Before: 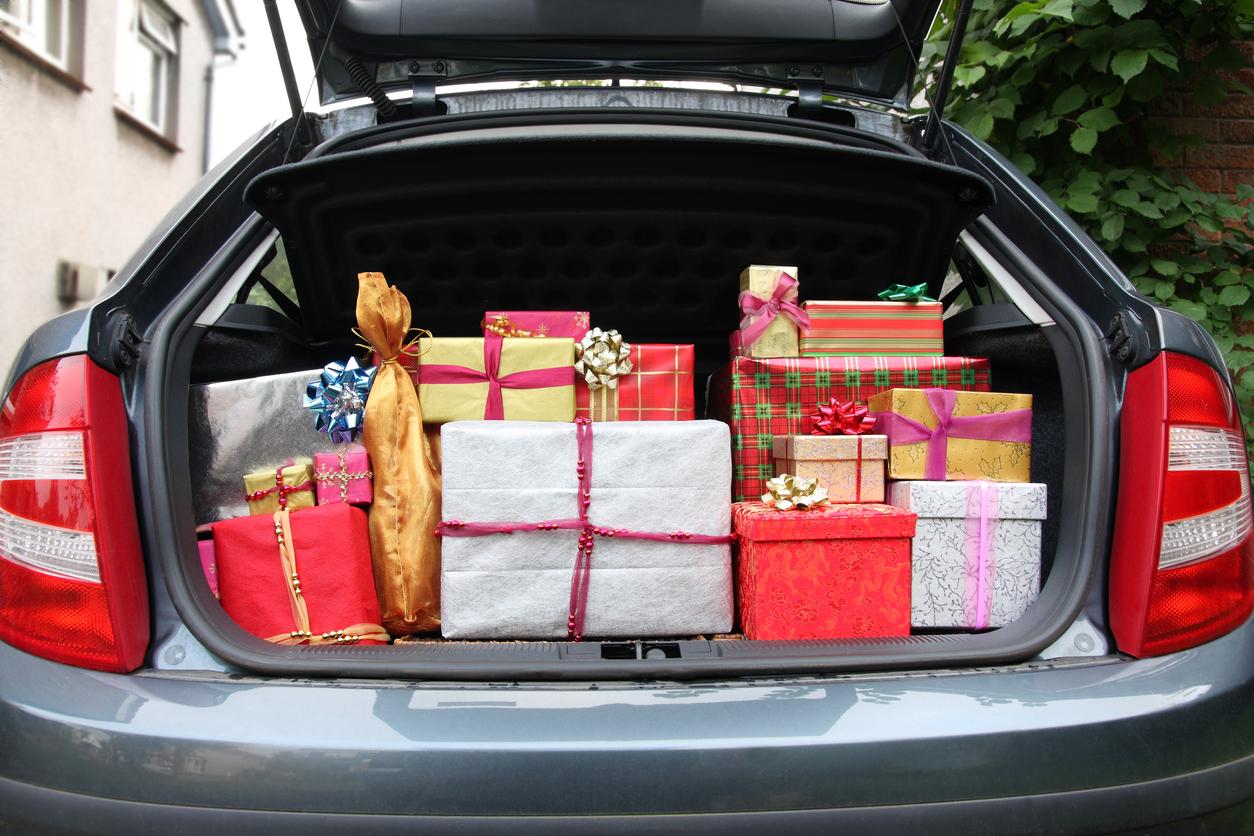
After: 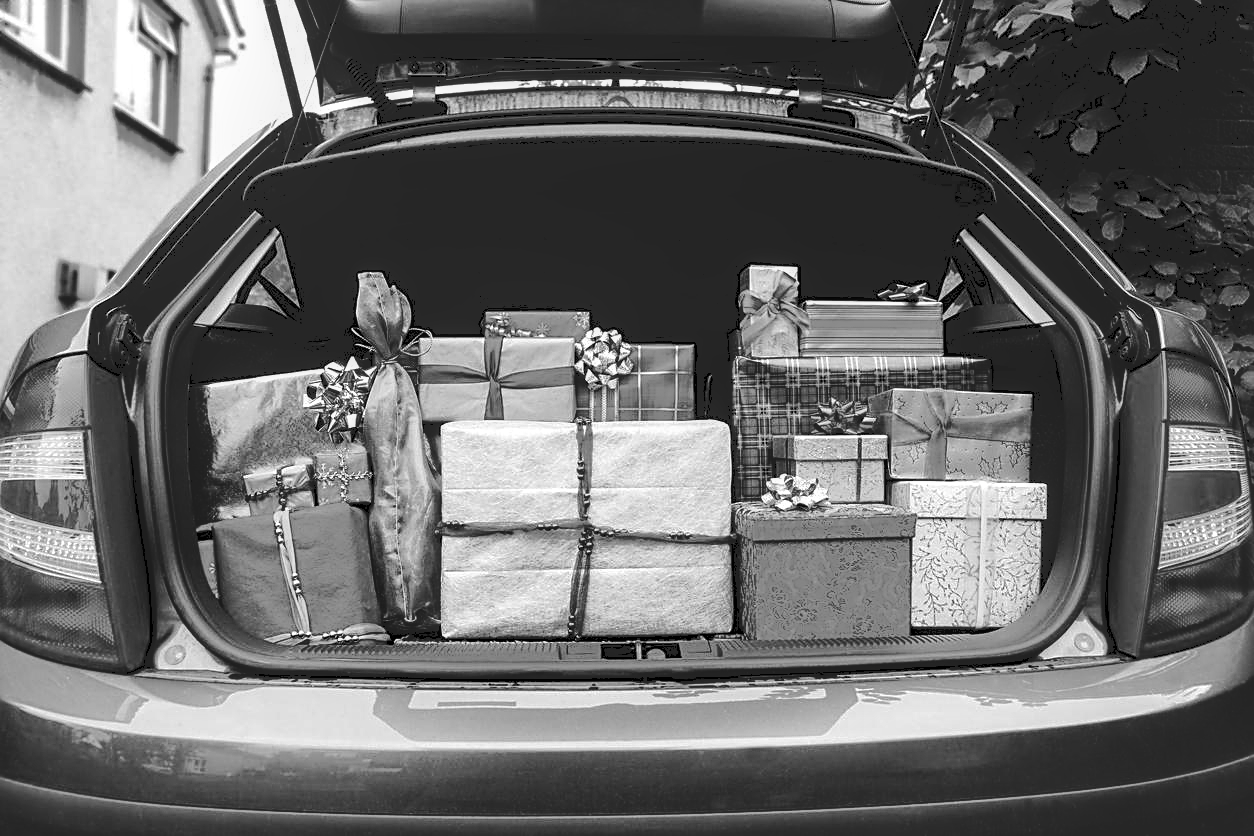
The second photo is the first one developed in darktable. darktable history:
contrast brightness saturation: contrast 0.194, brightness -0.1, saturation 0.207
color calibration: output gray [0.23, 0.37, 0.4, 0], illuminant same as pipeline (D50), adaptation none (bypass), x 0.333, y 0.334, temperature 5009.01 K
tone curve: curves: ch0 [(0, 0) (0.003, 0.085) (0.011, 0.086) (0.025, 0.086) (0.044, 0.088) (0.069, 0.093) (0.1, 0.102) (0.136, 0.12) (0.177, 0.157) (0.224, 0.203) (0.277, 0.277) (0.335, 0.36) (0.399, 0.463) (0.468, 0.559) (0.543, 0.626) (0.623, 0.703) (0.709, 0.789) (0.801, 0.869) (0.898, 0.927) (1, 1)], preserve colors none
sharpen: amount 0.596
local contrast: on, module defaults
shadows and highlights: highlights -59.71
